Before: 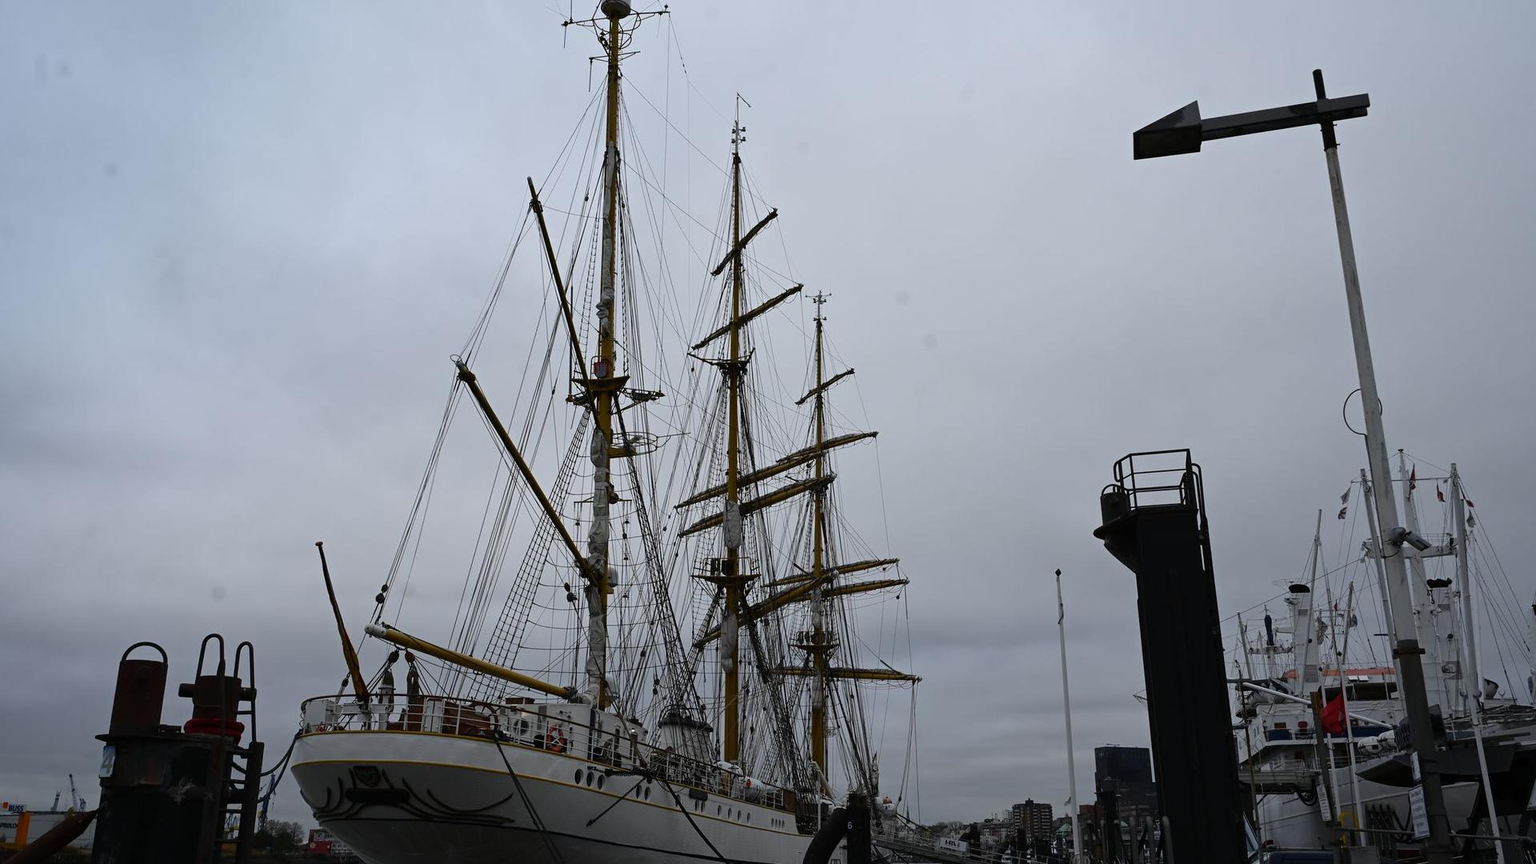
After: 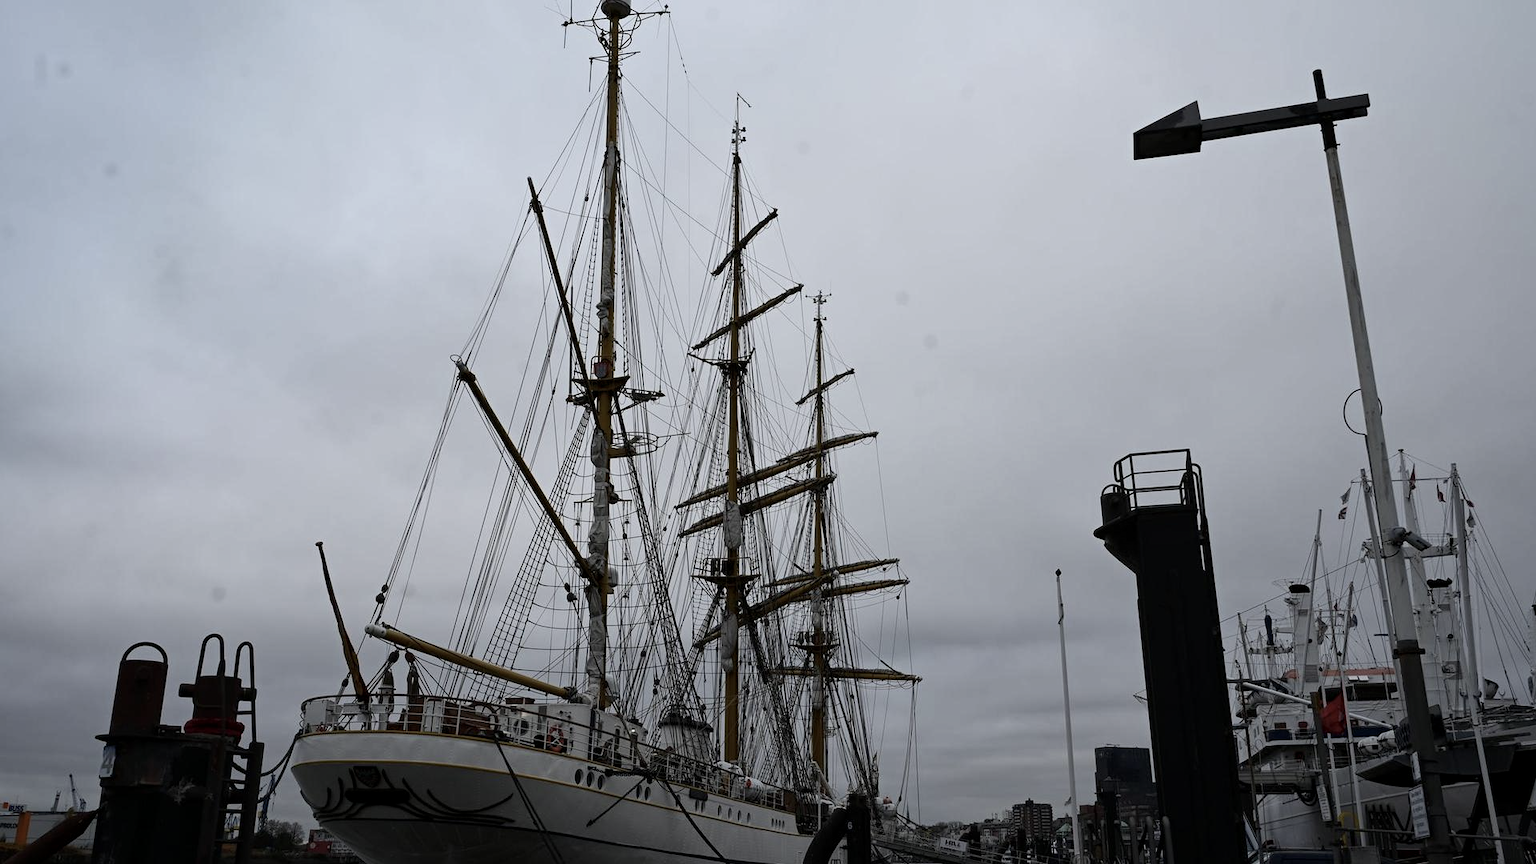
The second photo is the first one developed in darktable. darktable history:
local contrast: highlights 100%, shadows 100%, detail 120%, midtone range 0.2
contrast brightness saturation: contrast 0.1, saturation -0.3
